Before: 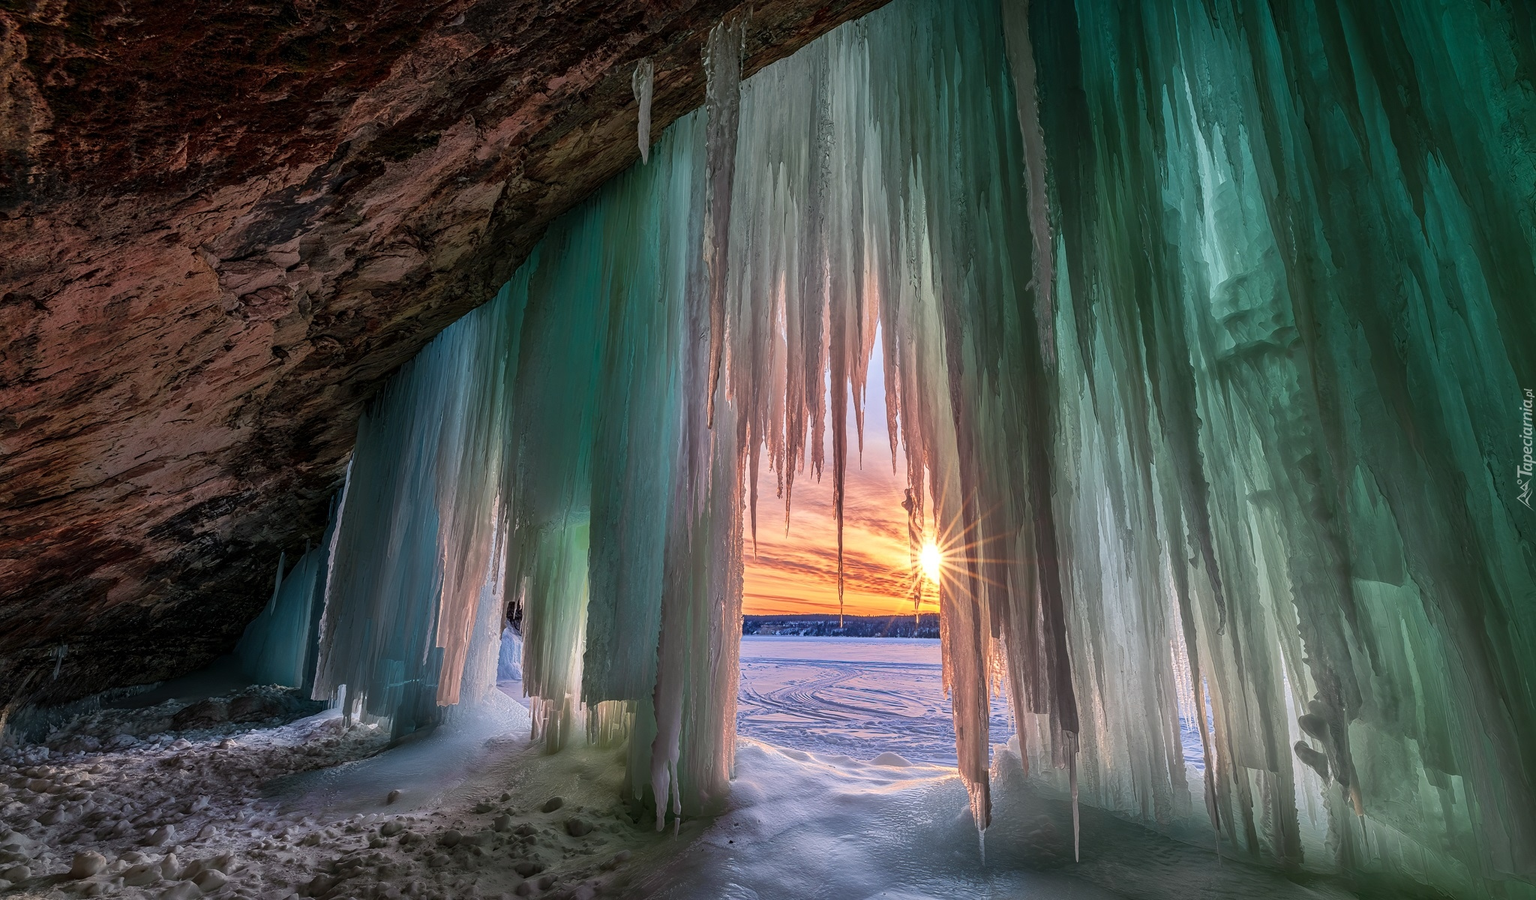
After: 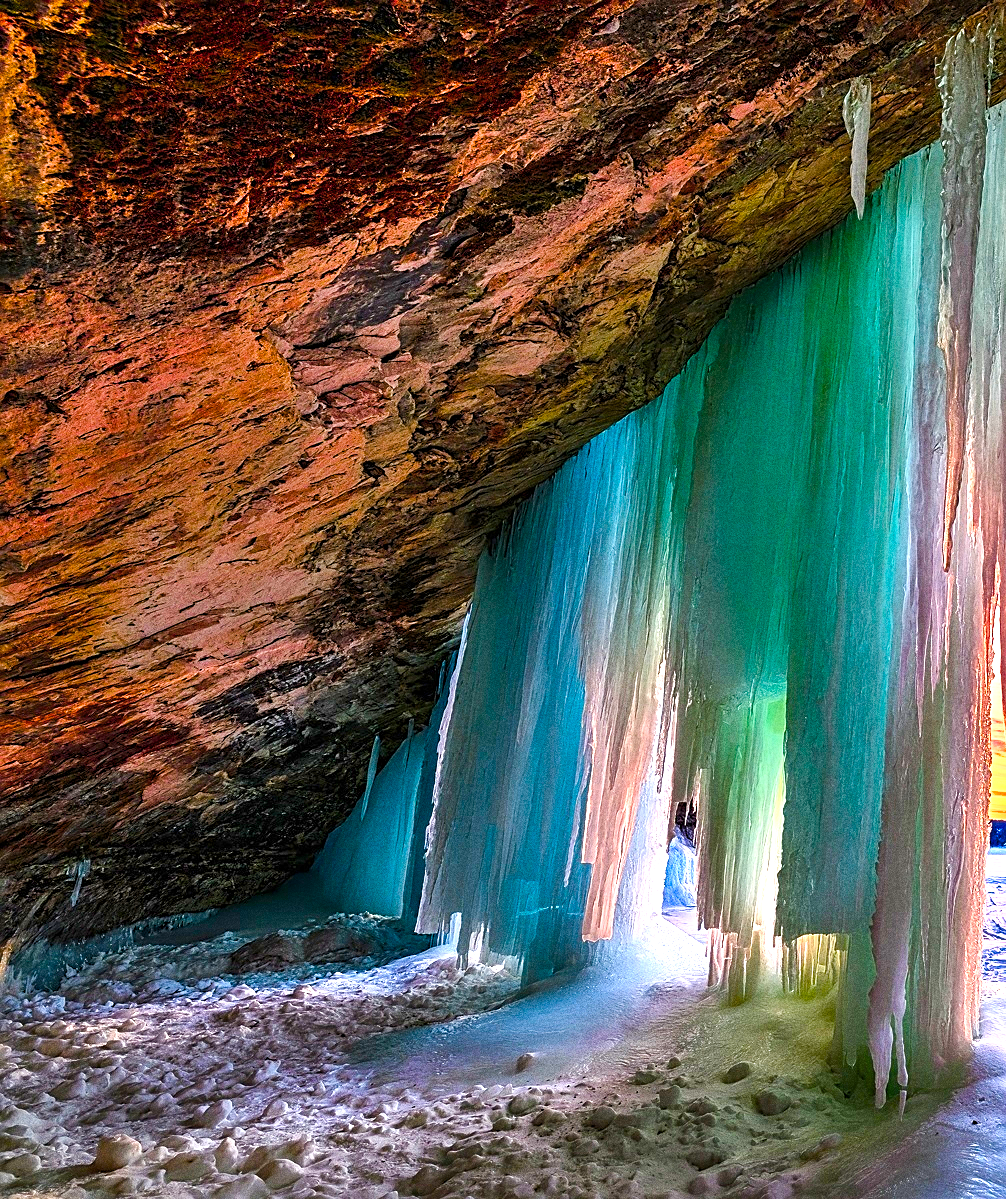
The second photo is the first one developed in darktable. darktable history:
shadows and highlights: radius 100.41, shadows 50.55, highlights -64.36, highlights color adjustment 49.82%, soften with gaussian
grain: coarseness 0.09 ISO, strength 40%
crop and rotate: left 0%, top 0%, right 50.845%
color balance rgb: linear chroma grading › shadows 10%, linear chroma grading › highlights 10%, linear chroma grading › global chroma 15%, linear chroma grading › mid-tones 15%, perceptual saturation grading › global saturation 40%, perceptual saturation grading › highlights -25%, perceptual saturation grading › mid-tones 35%, perceptual saturation grading › shadows 35%, perceptual brilliance grading › global brilliance 11.29%, global vibrance 11.29%
sharpen: on, module defaults
exposure: exposure 1 EV, compensate highlight preservation false
